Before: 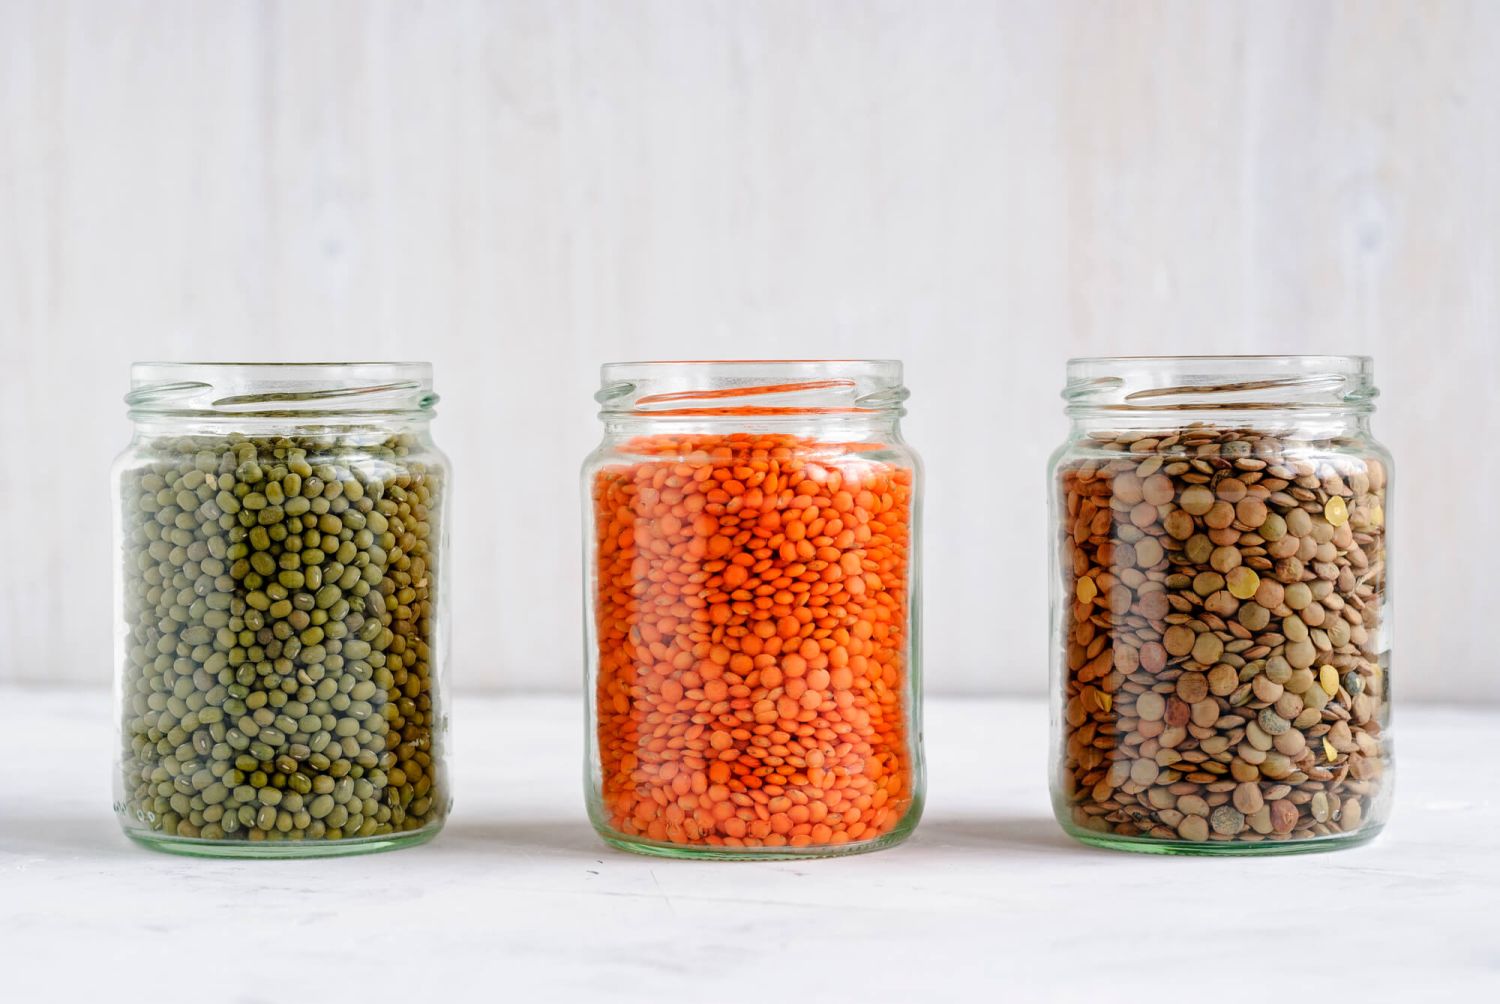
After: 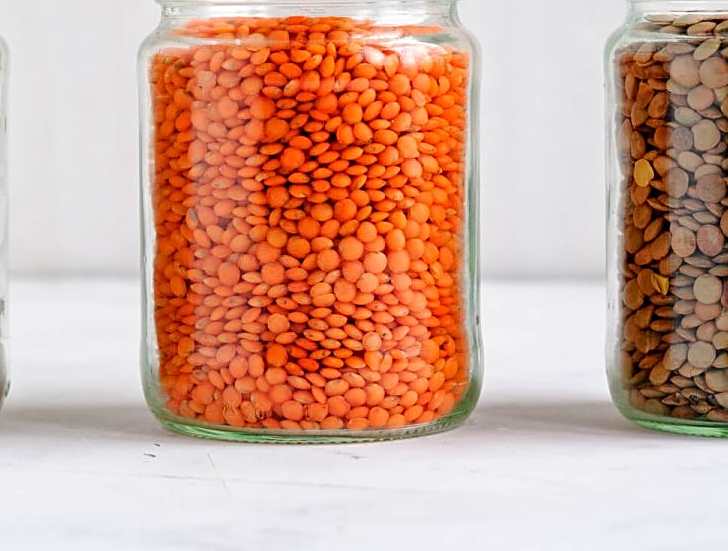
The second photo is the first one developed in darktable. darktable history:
crop: left 29.589%, top 41.561%, right 21.266%, bottom 3.516%
sharpen: on, module defaults
